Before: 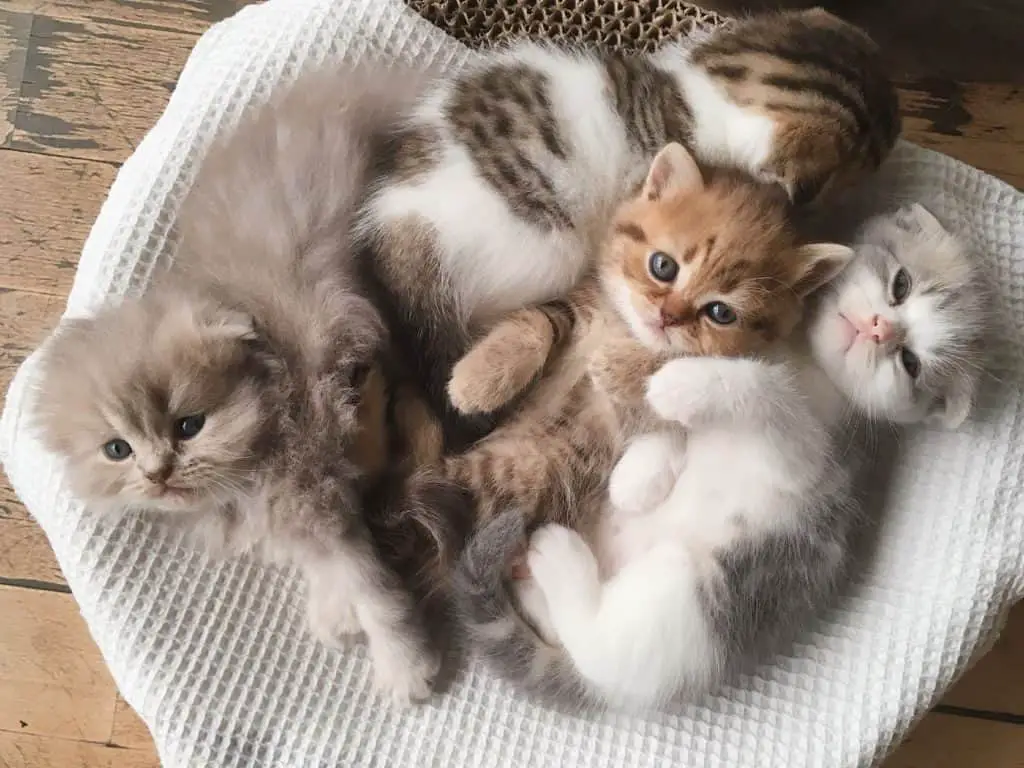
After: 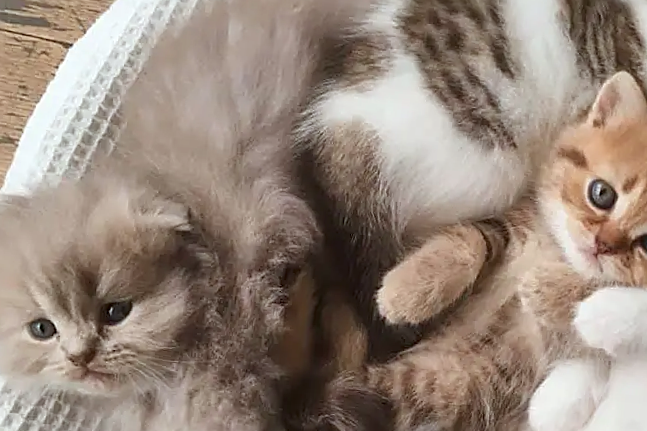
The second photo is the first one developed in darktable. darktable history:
sharpen: on, module defaults
color correction: highlights a* -2.73, highlights b* -2.09, shadows a* 2.41, shadows b* 2.73
crop and rotate: angle -4.99°, left 2.122%, top 6.945%, right 27.566%, bottom 30.519%
